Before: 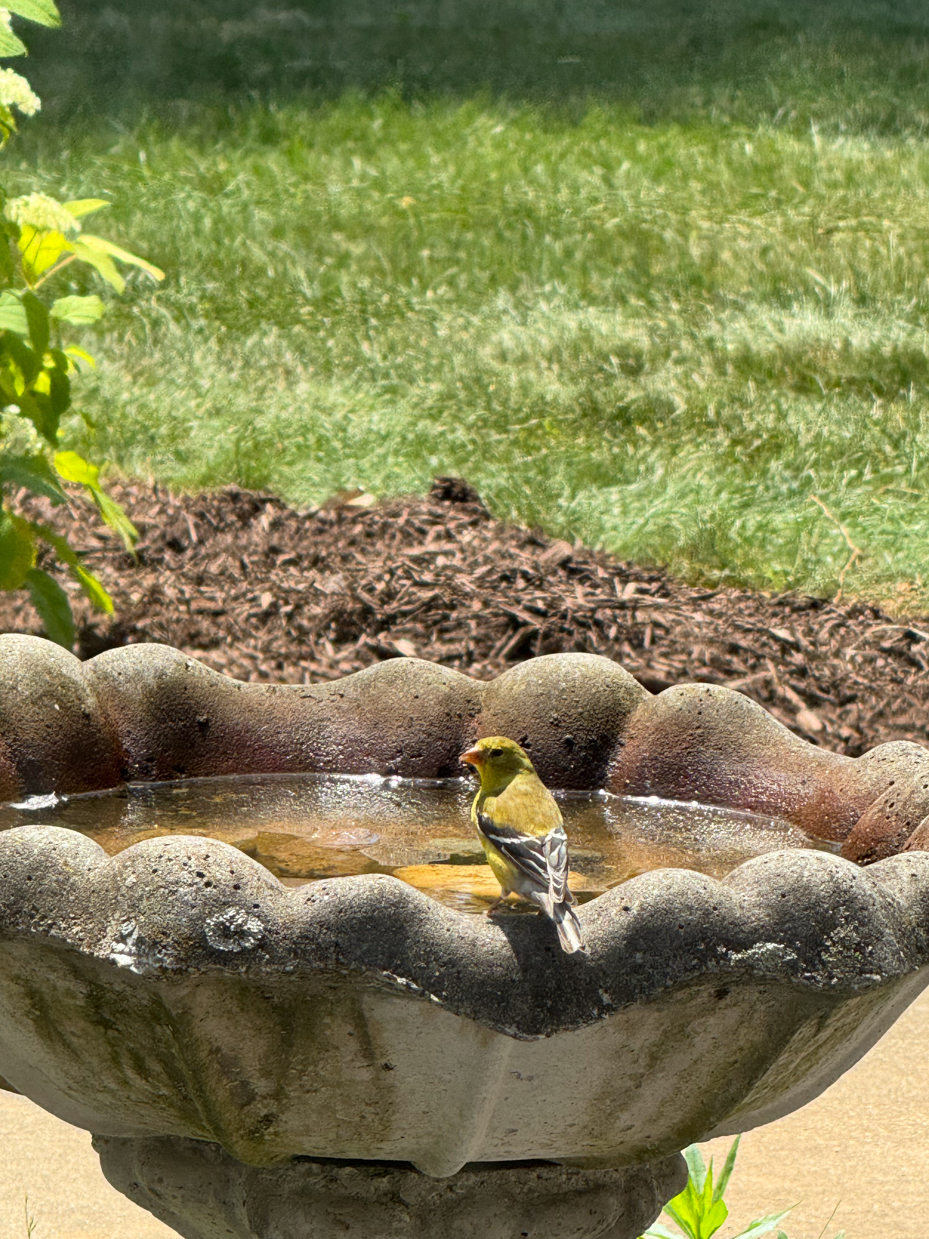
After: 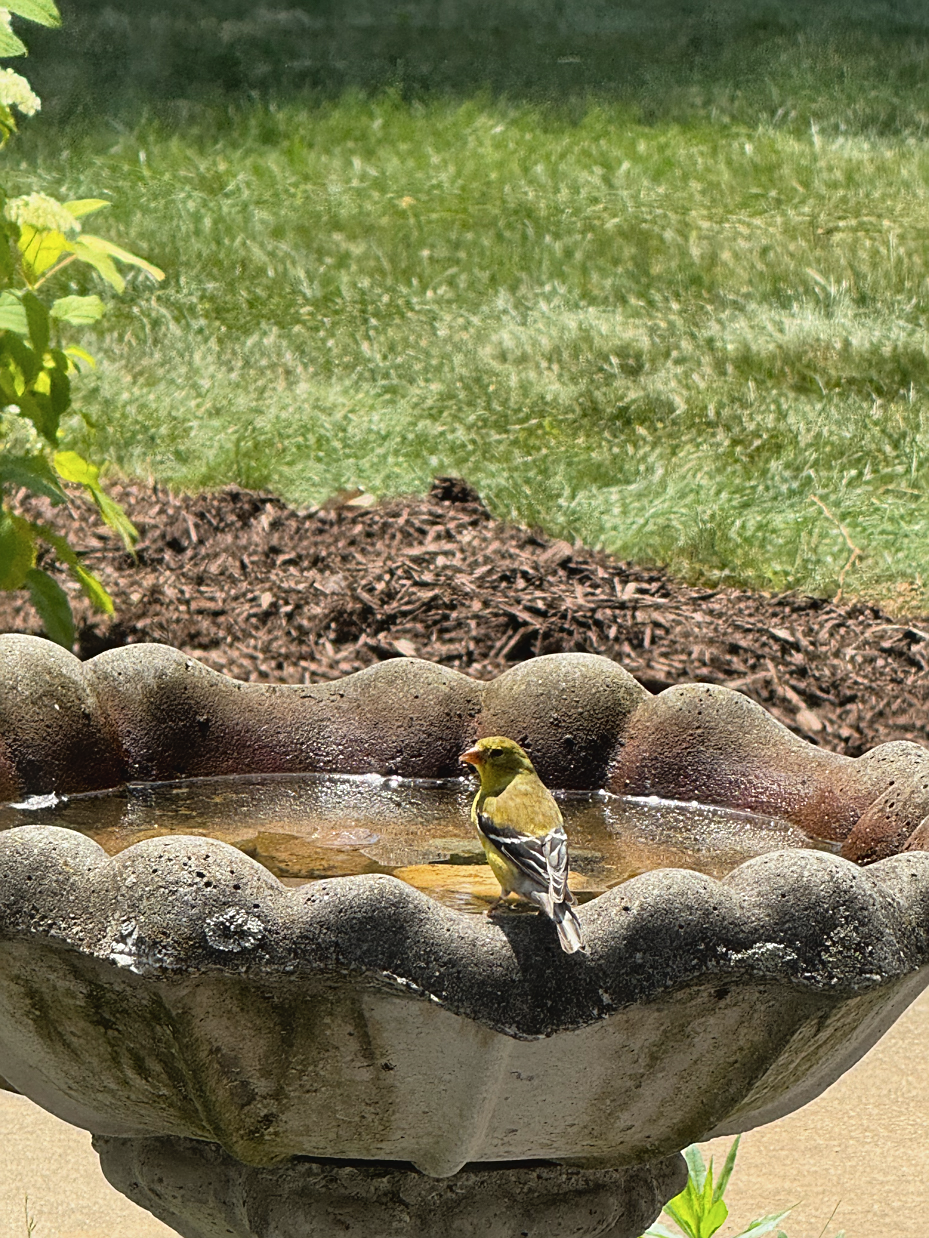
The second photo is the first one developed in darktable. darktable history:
contrast brightness saturation: contrast -0.08, brightness -0.04, saturation -0.11
rgb curve: curves: ch0 [(0, 0) (0.136, 0.078) (0.262, 0.245) (0.414, 0.42) (1, 1)], compensate middle gray true, preserve colors basic power
sharpen: on, module defaults
crop: bottom 0.071%
